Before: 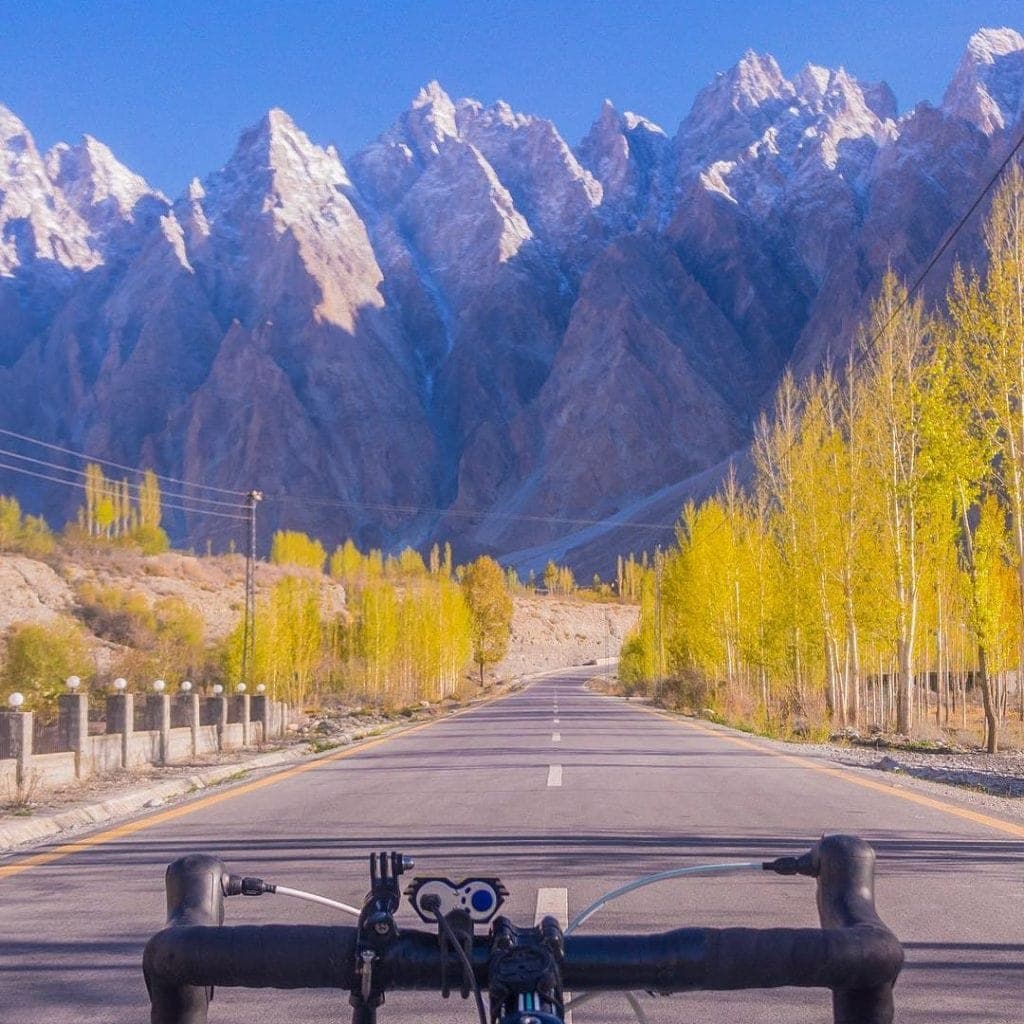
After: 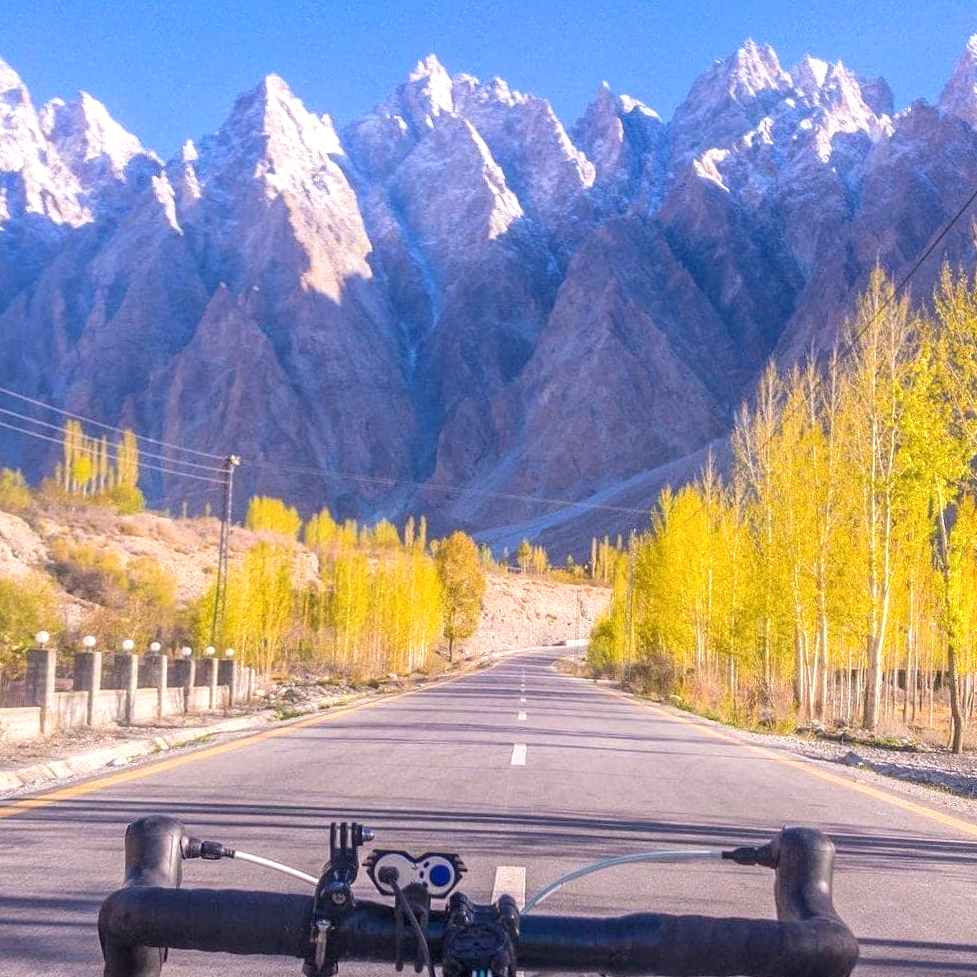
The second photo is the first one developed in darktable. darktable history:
local contrast: highlights 100%, shadows 98%, detail 120%, midtone range 0.2
exposure: black level correction 0, exposure 0.5 EV, compensate highlight preservation false
crop and rotate: angle -2.8°
